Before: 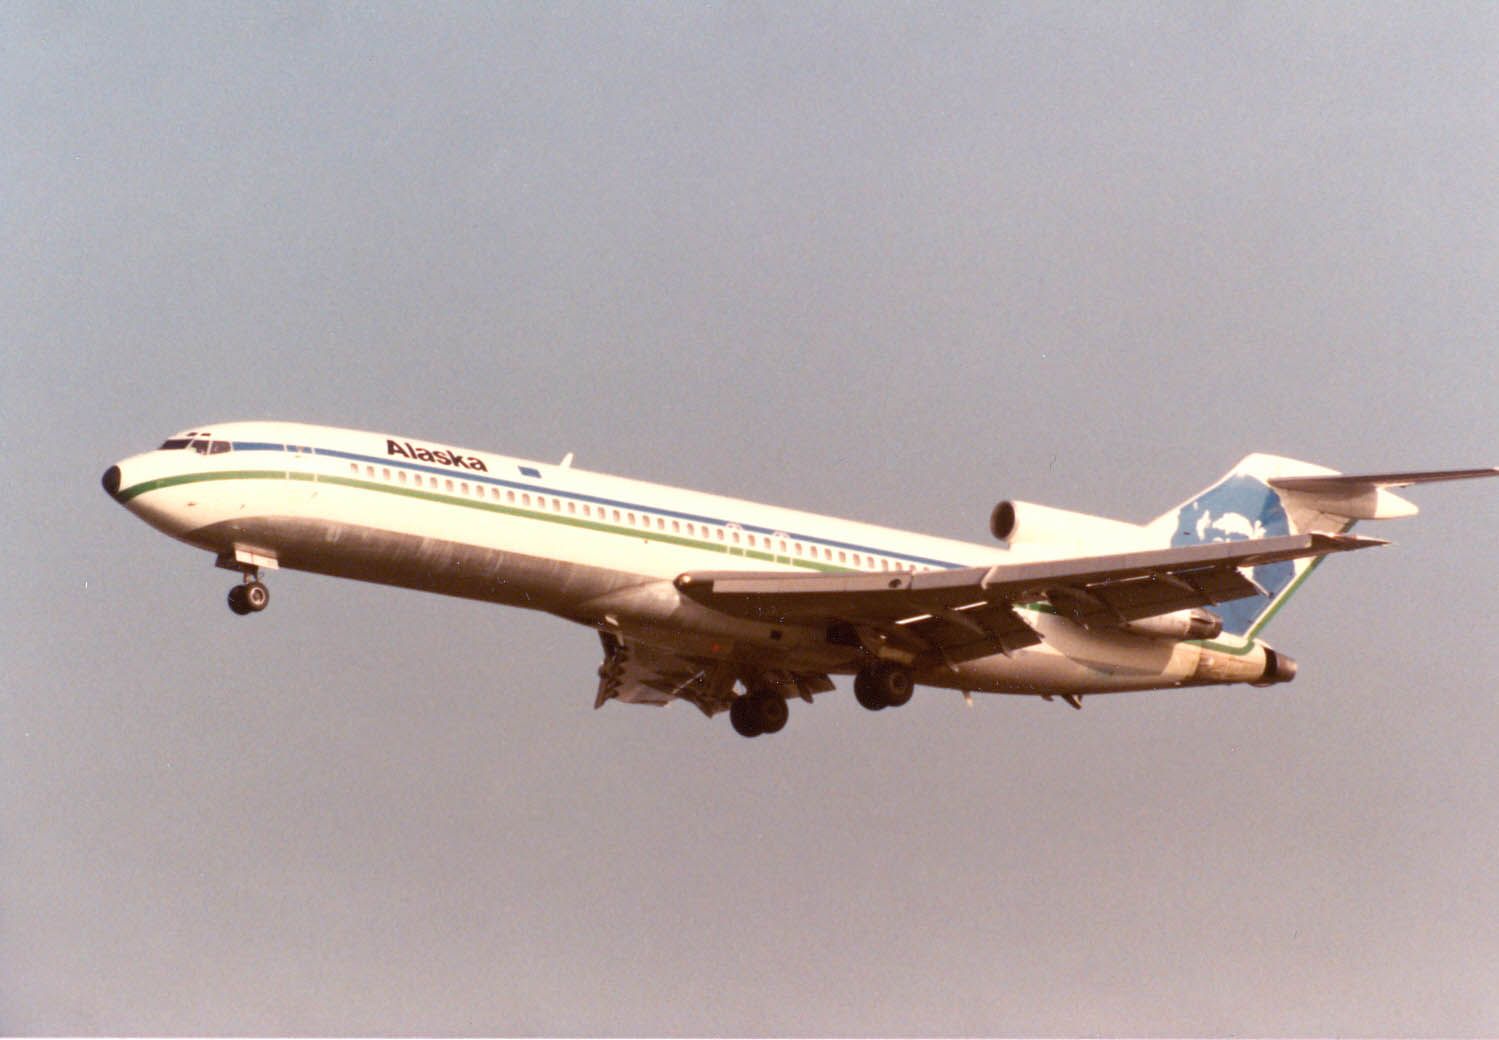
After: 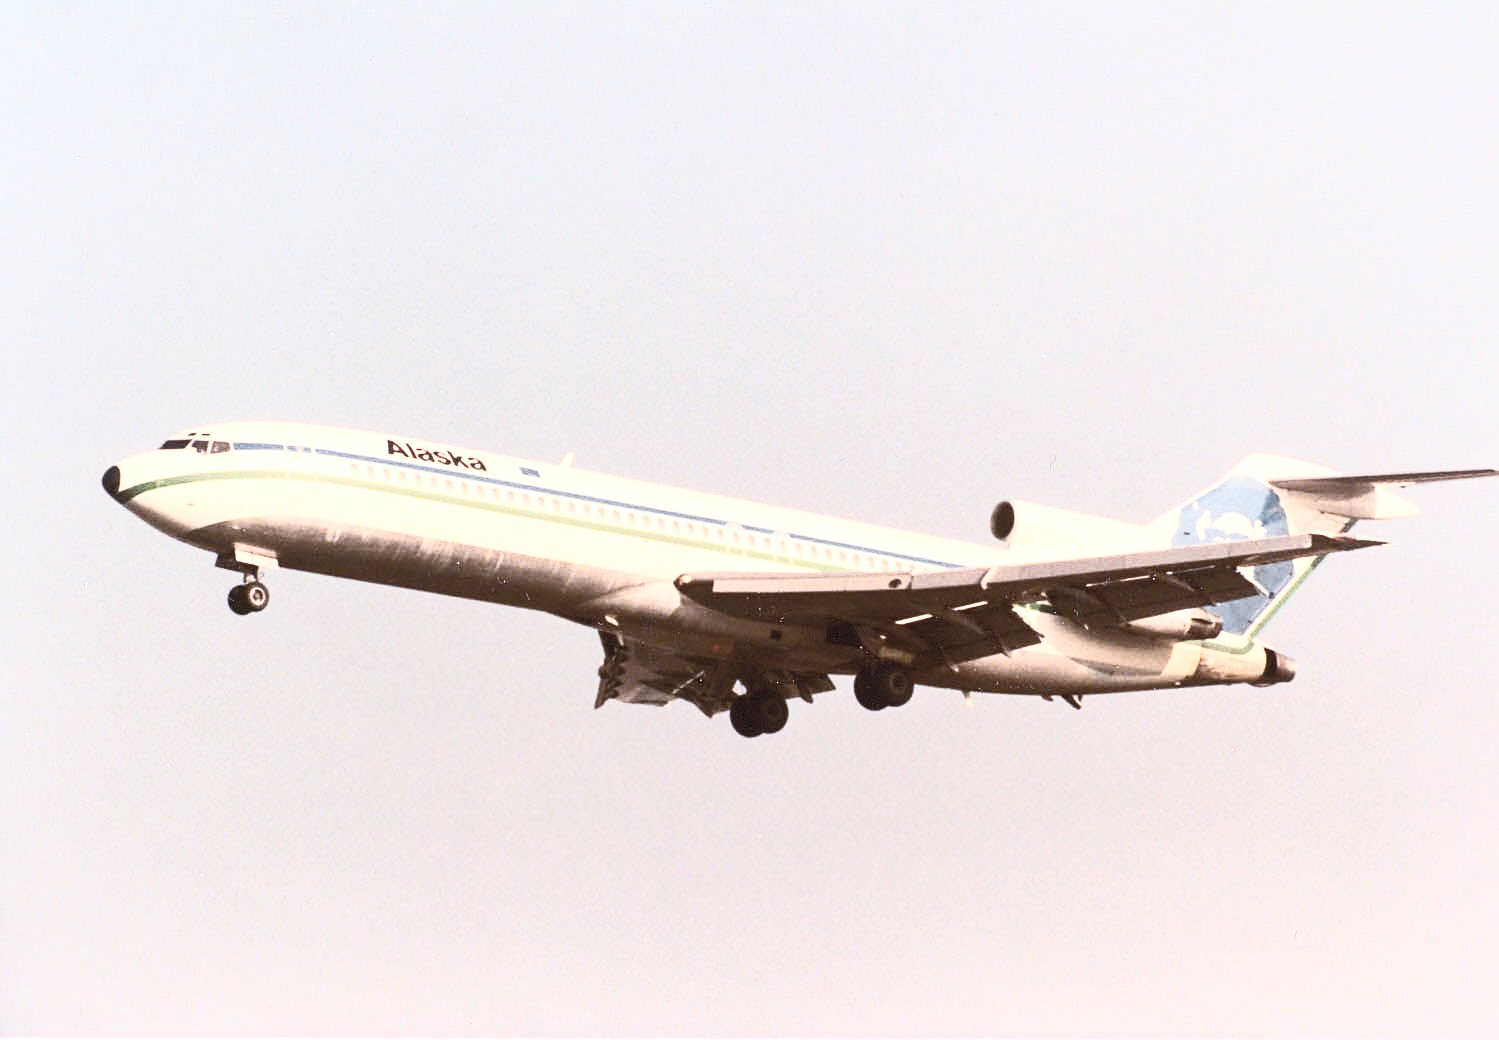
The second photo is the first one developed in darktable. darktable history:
contrast brightness saturation: contrast 0.573, brightness 0.572, saturation -0.327
sharpen: on, module defaults
